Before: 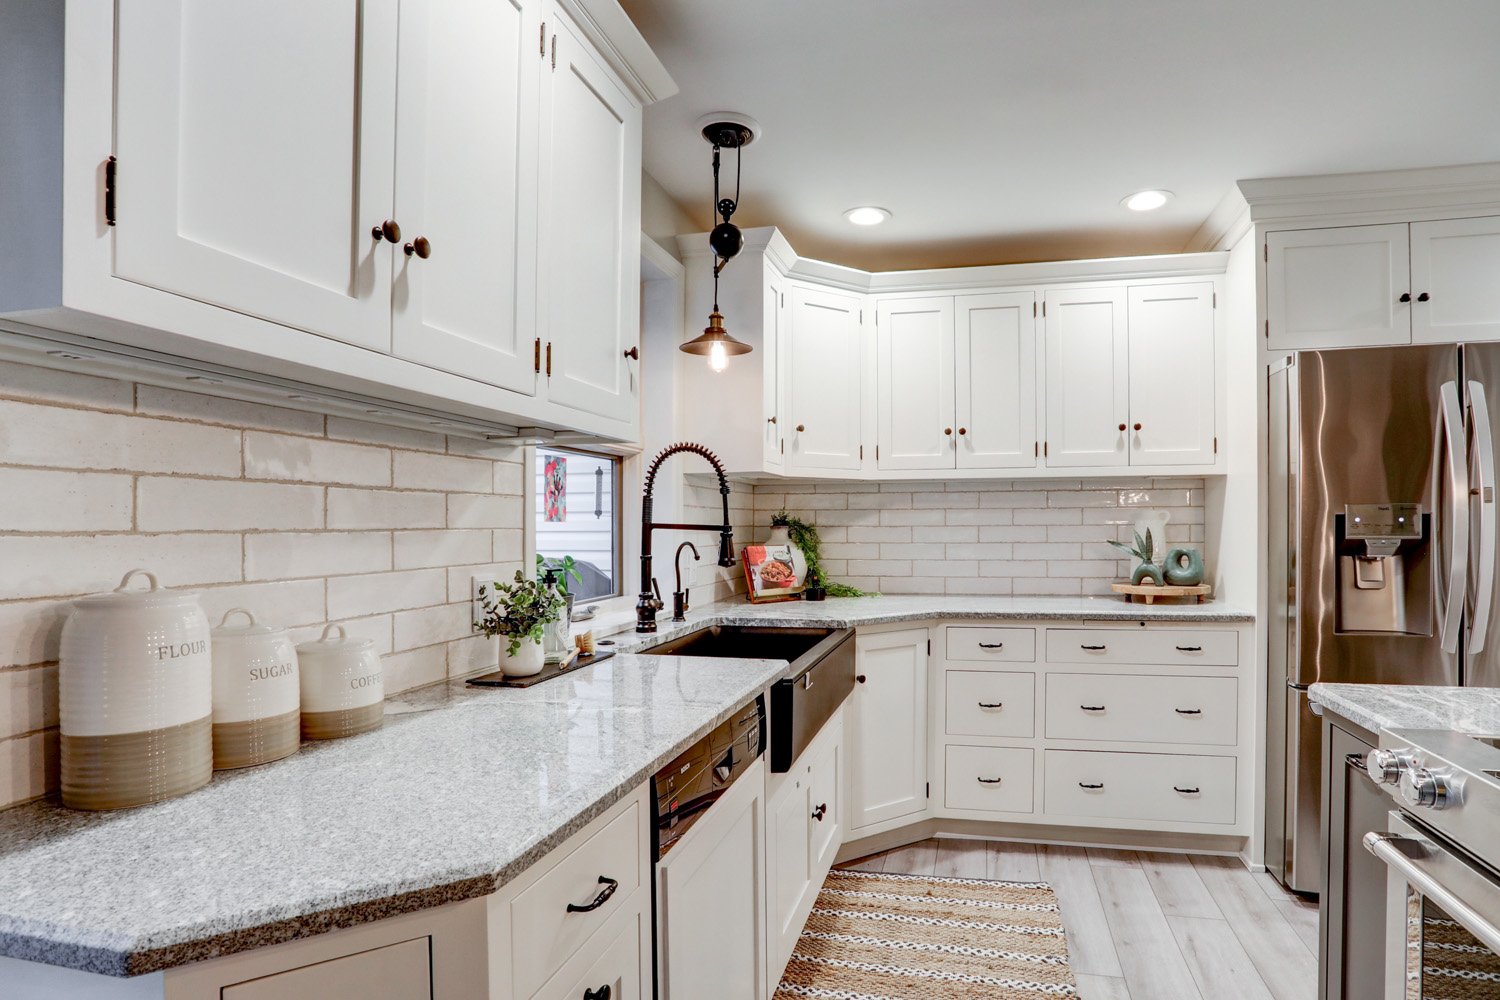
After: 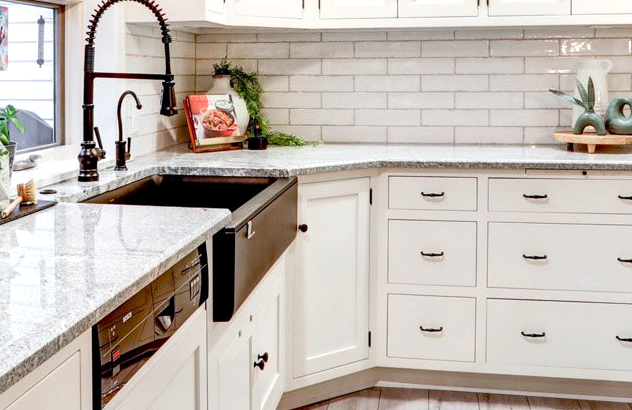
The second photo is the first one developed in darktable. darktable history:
exposure: black level correction 0.001, exposure 0.5 EV, compensate exposure bias true, compensate highlight preservation false
crop: left 37.221%, top 45.169%, right 20.63%, bottom 13.777%
